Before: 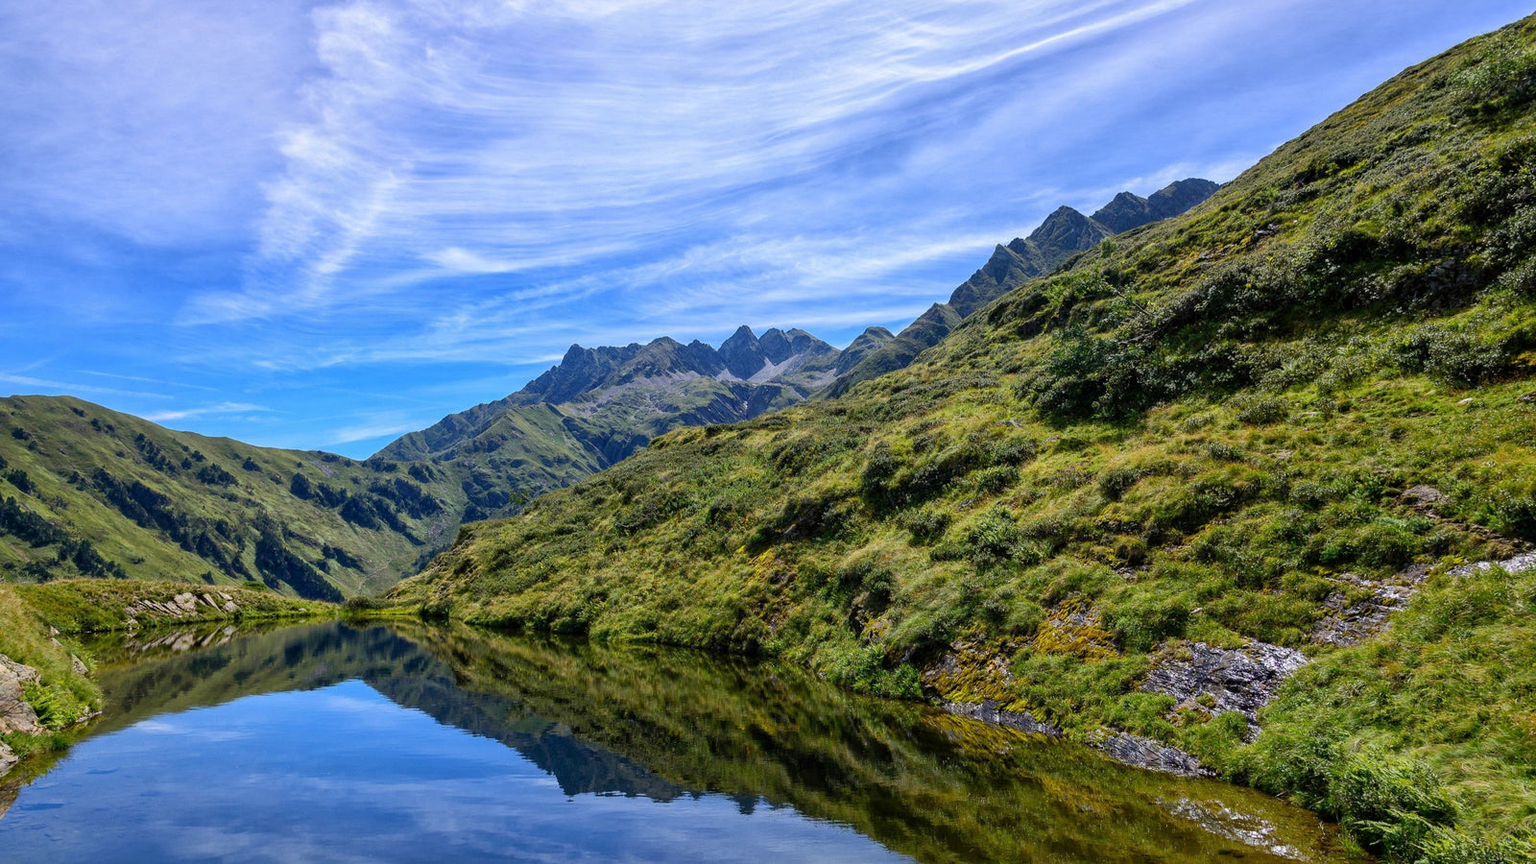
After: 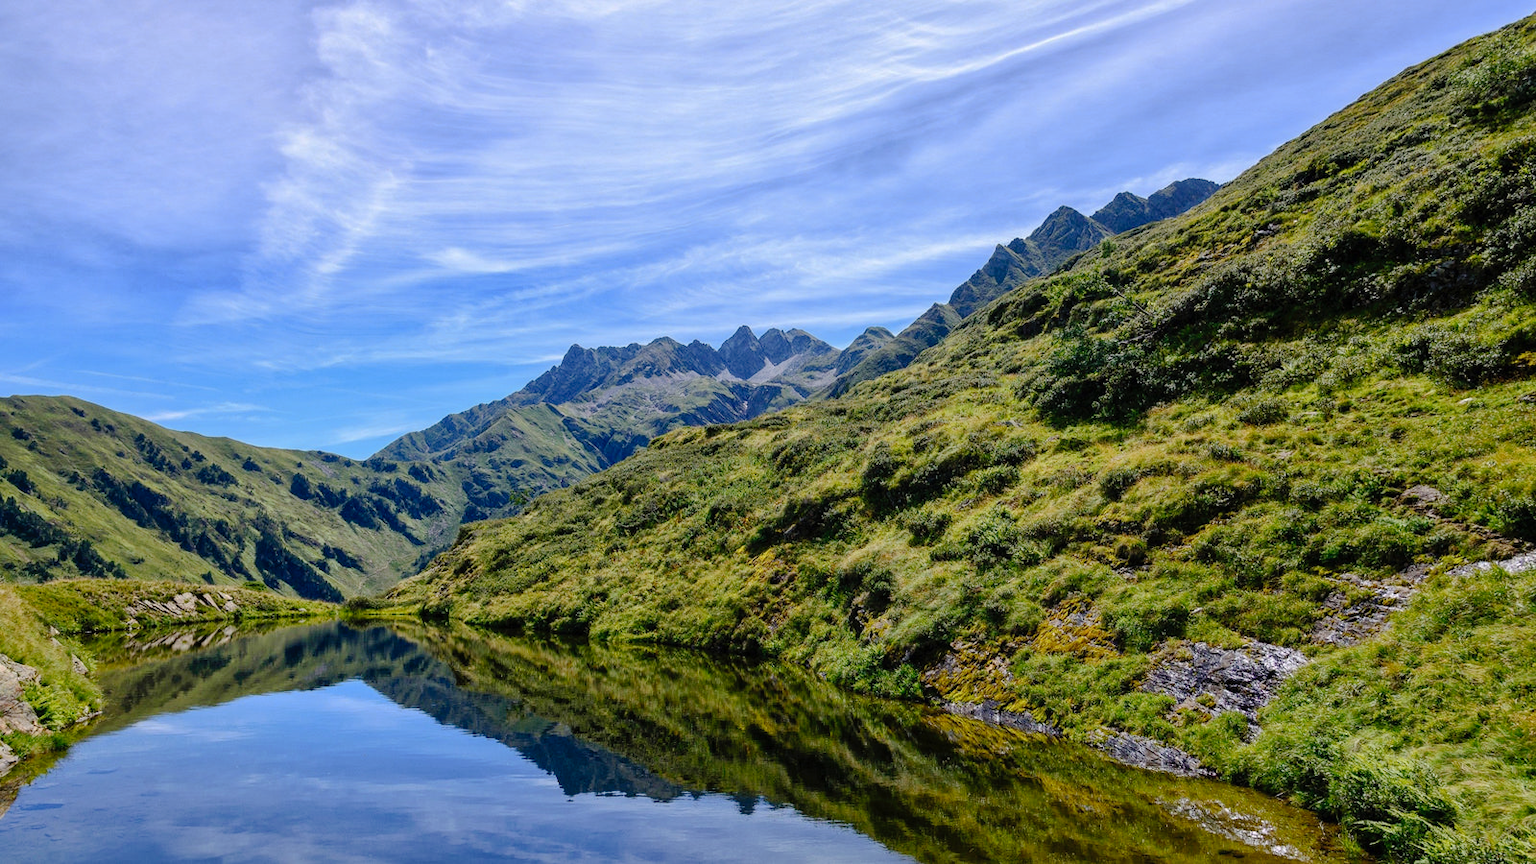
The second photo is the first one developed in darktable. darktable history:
tone curve: curves: ch0 [(0, 0) (0.003, 0.006) (0.011, 0.014) (0.025, 0.024) (0.044, 0.035) (0.069, 0.046) (0.1, 0.074) (0.136, 0.115) (0.177, 0.161) (0.224, 0.226) (0.277, 0.293) (0.335, 0.364) (0.399, 0.441) (0.468, 0.52) (0.543, 0.58) (0.623, 0.657) (0.709, 0.72) (0.801, 0.794) (0.898, 0.883) (1, 1)], preserve colors none
